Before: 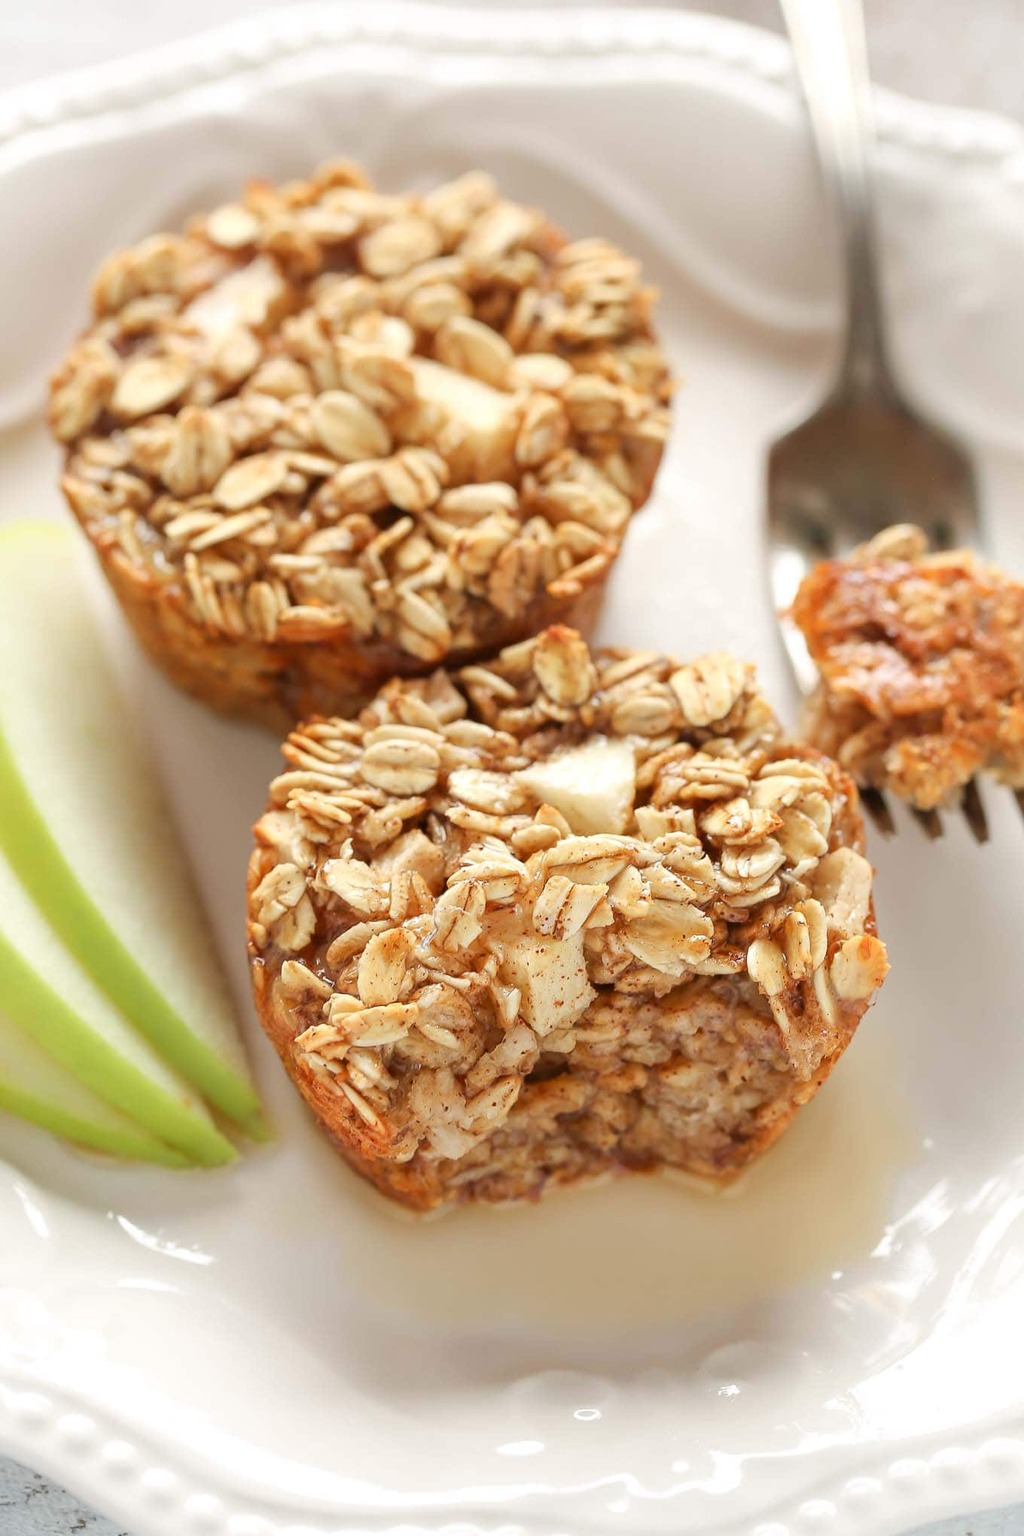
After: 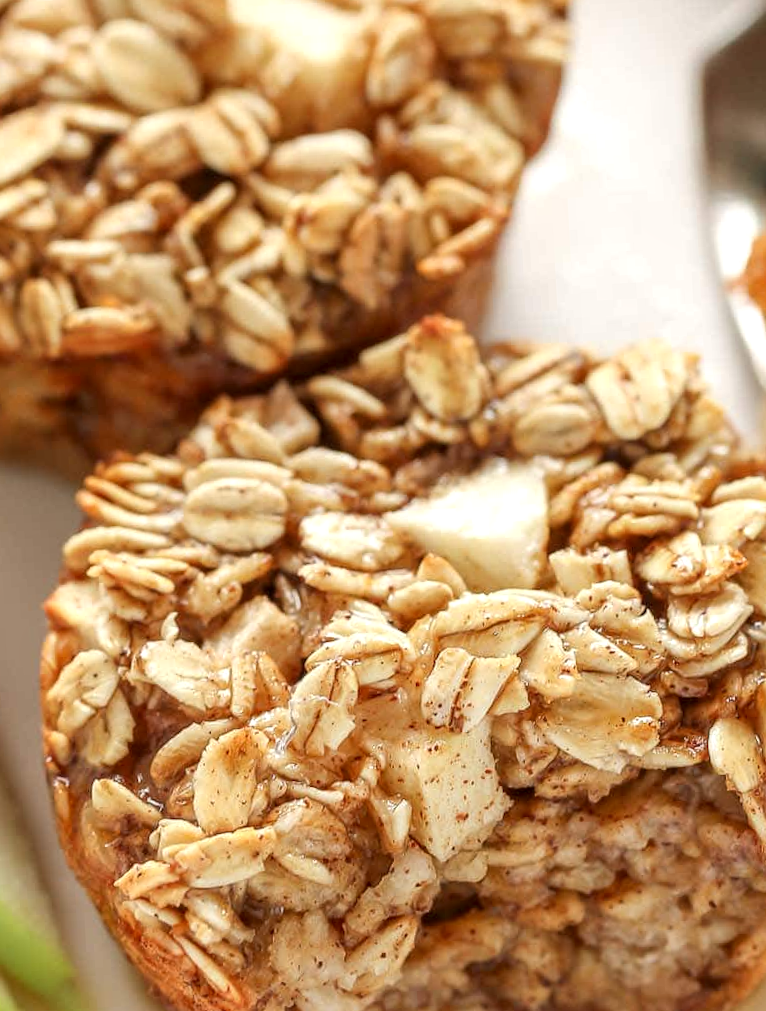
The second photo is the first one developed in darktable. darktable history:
local contrast: detail 130%
rotate and perspective: rotation -3°, crop left 0.031, crop right 0.968, crop top 0.07, crop bottom 0.93
crop and rotate: left 22.13%, top 22.054%, right 22.026%, bottom 22.102%
